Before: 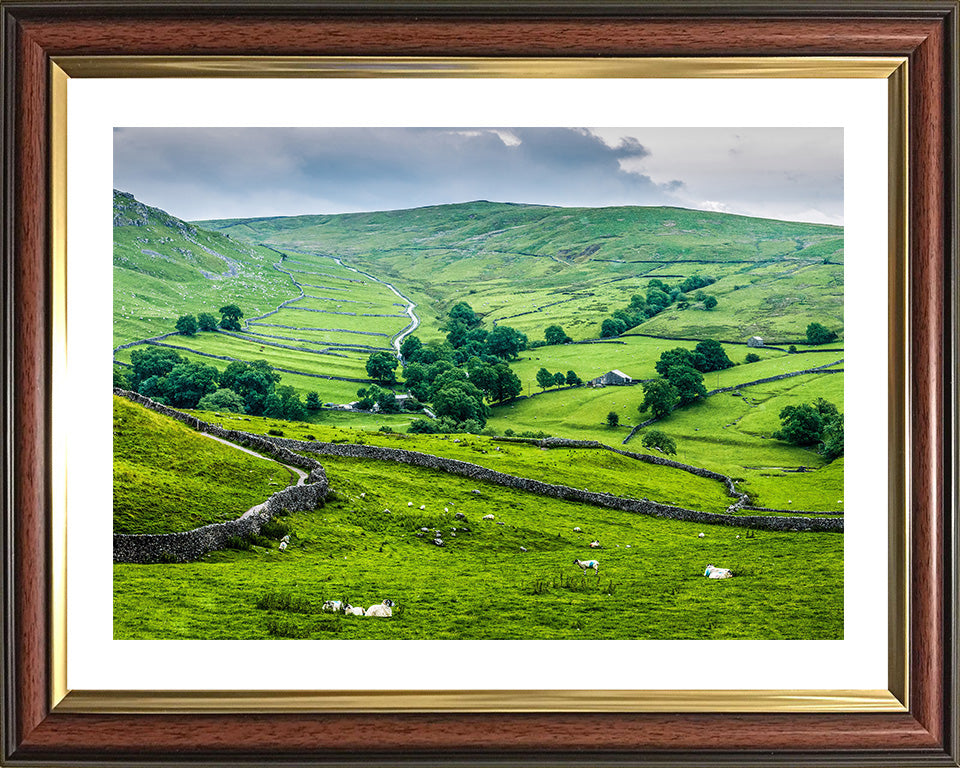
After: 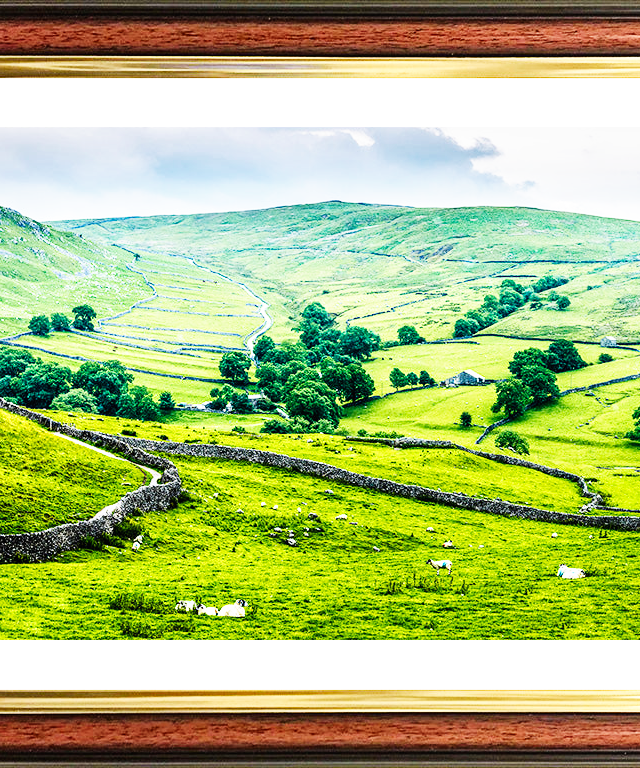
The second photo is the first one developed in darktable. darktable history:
crop and rotate: left 15.354%, right 17.903%
tone equalizer: edges refinement/feathering 500, mask exposure compensation -1.57 EV, preserve details no
base curve: curves: ch0 [(0, 0) (0.007, 0.004) (0.027, 0.03) (0.046, 0.07) (0.207, 0.54) (0.442, 0.872) (0.673, 0.972) (1, 1)], preserve colors none
